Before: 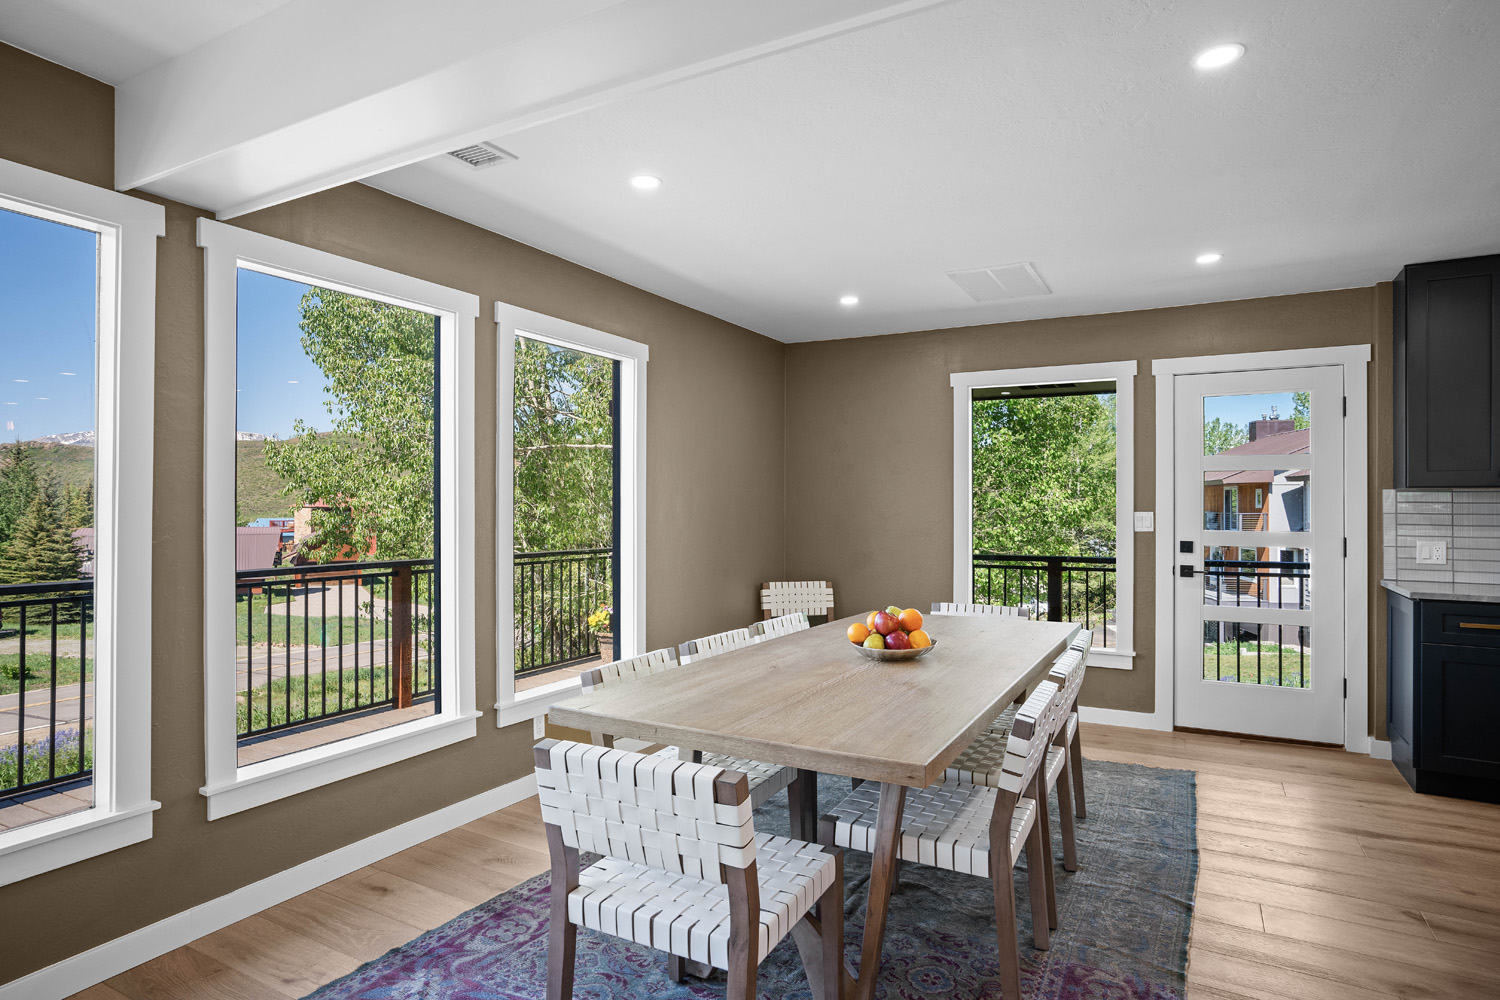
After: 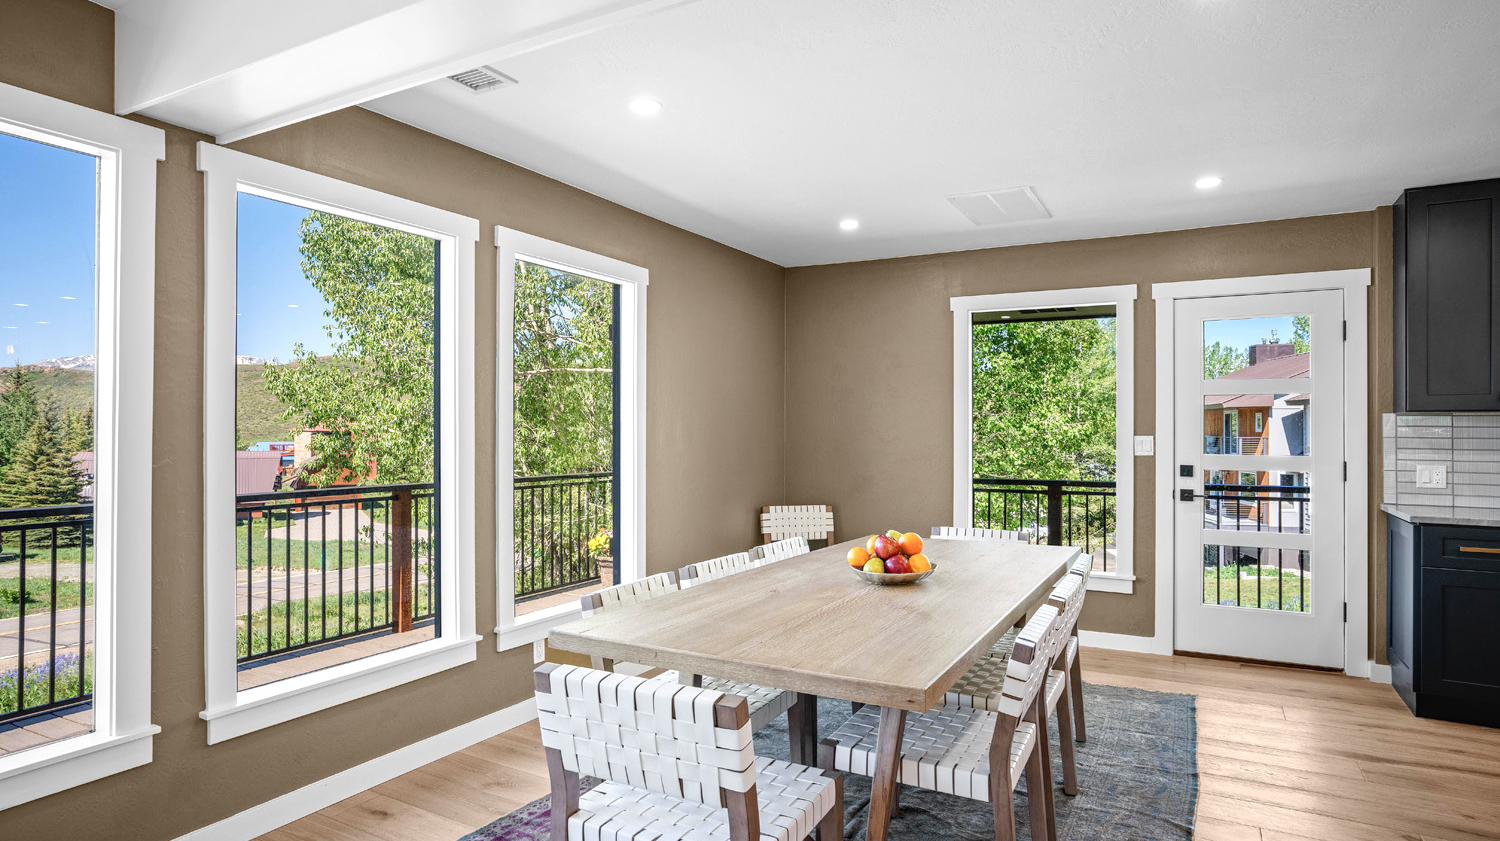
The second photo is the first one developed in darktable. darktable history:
tone curve: curves: ch0 [(0, 0) (0.003, 0.022) (0.011, 0.025) (0.025, 0.032) (0.044, 0.055) (0.069, 0.089) (0.1, 0.133) (0.136, 0.18) (0.177, 0.231) (0.224, 0.291) (0.277, 0.35) (0.335, 0.42) (0.399, 0.496) (0.468, 0.561) (0.543, 0.632) (0.623, 0.706) (0.709, 0.783) (0.801, 0.865) (0.898, 0.947) (1, 1)], color space Lab, linked channels, preserve colors none
crop: top 7.603%, bottom 8.236%
local contrast: on, module defaults
